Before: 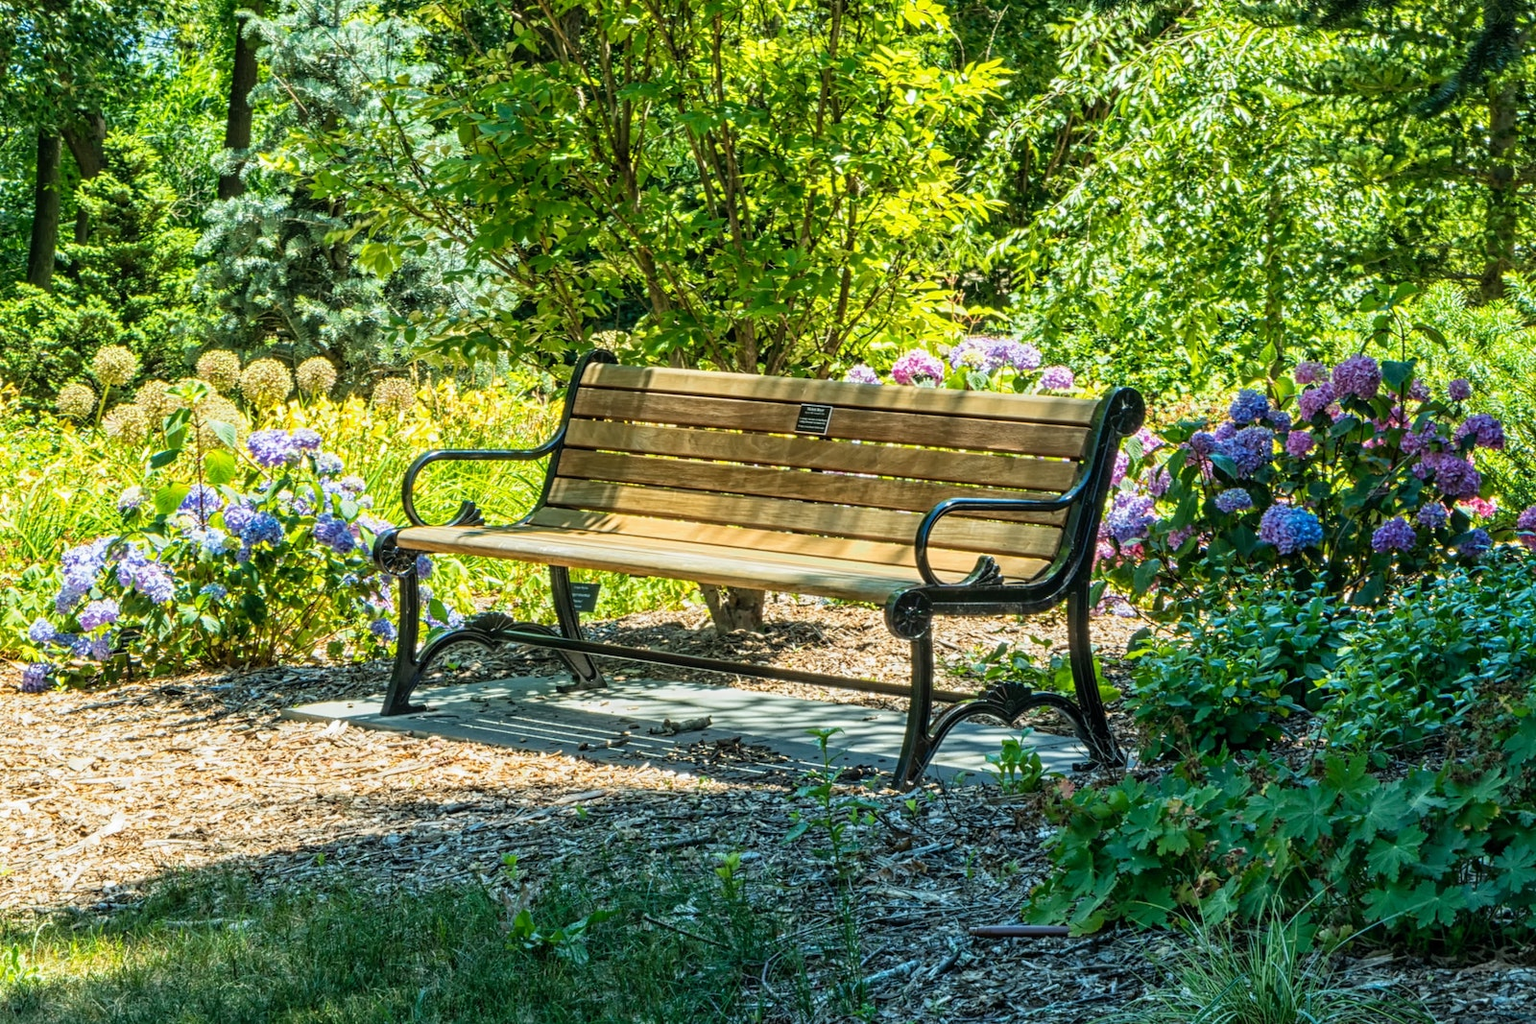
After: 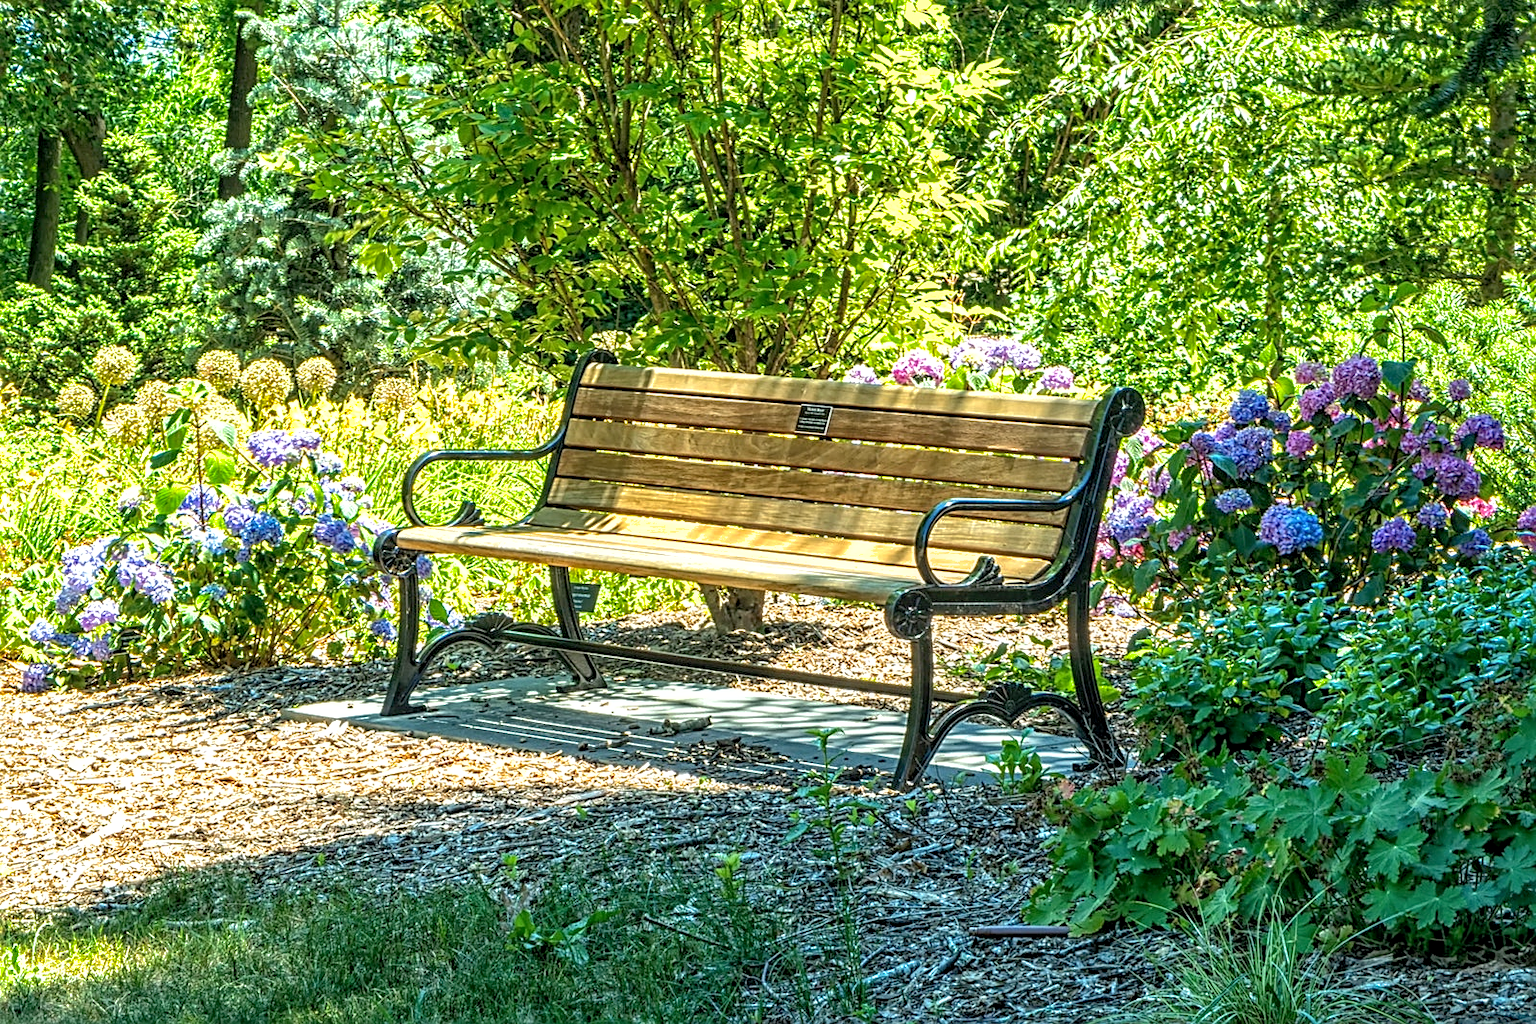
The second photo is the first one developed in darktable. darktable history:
exposure: black level correction 0.001, exposure 0.5 EV, compensate highlight preservation false
sharpen: on, module defaults
shadows and highlights: on, module defaults
local contrast: on, module defaults
